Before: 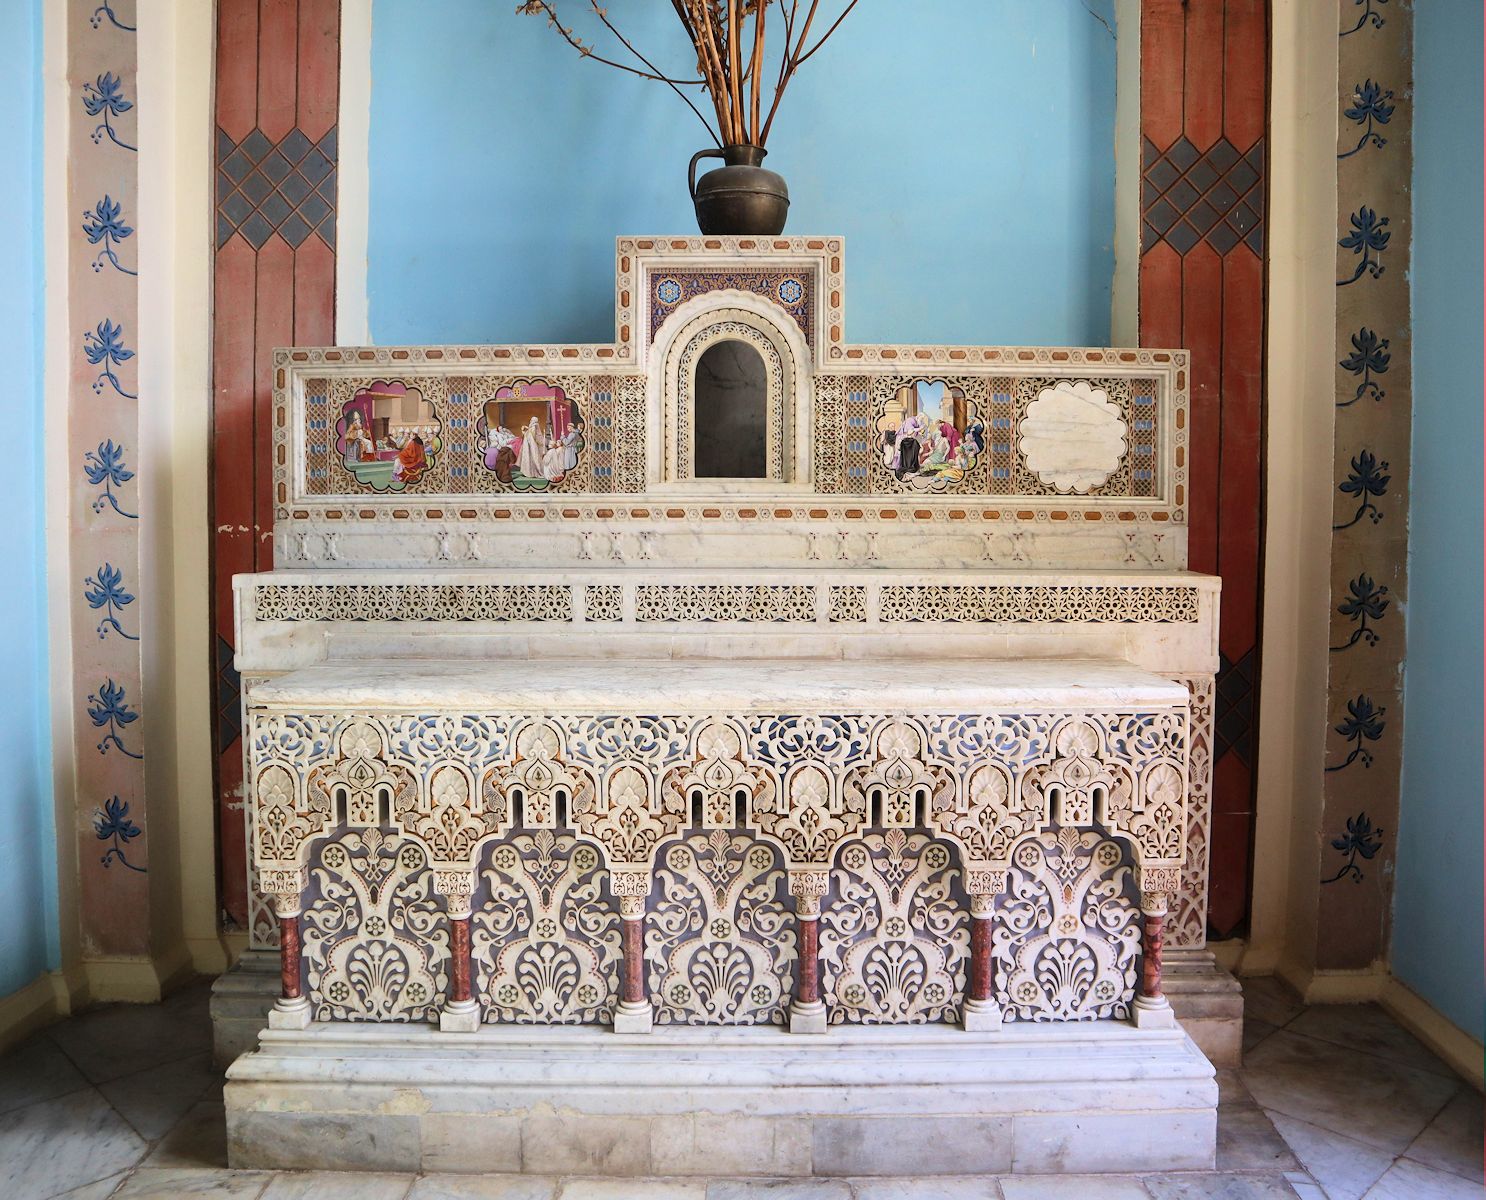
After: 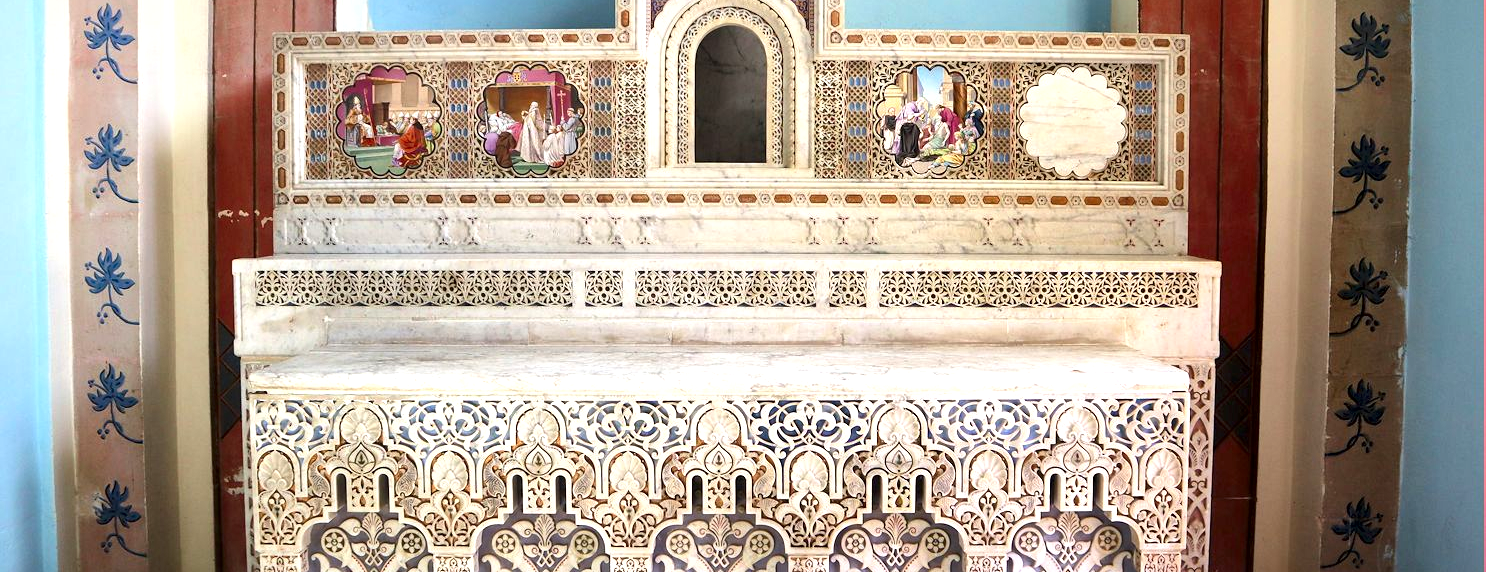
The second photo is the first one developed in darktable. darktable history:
crop and rotate: top 26.289%, bottom 26.03%
exposure: exposure 0.493 EV, compensate highlight preservation false
contrast brightness saturation: contrast 0.04, saturation 0.068
local contrast: mode bilateral grid, contrast 25, coarseness 60, detail 151%, midtone range 0.2
